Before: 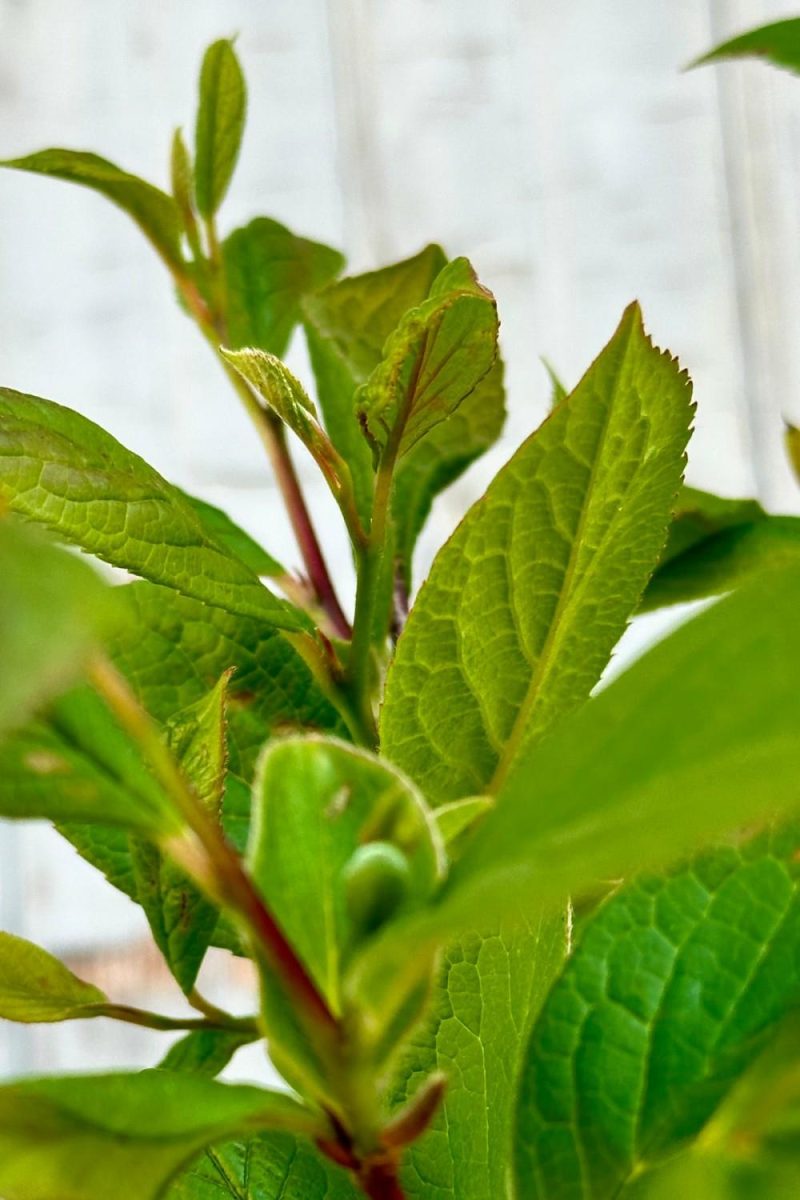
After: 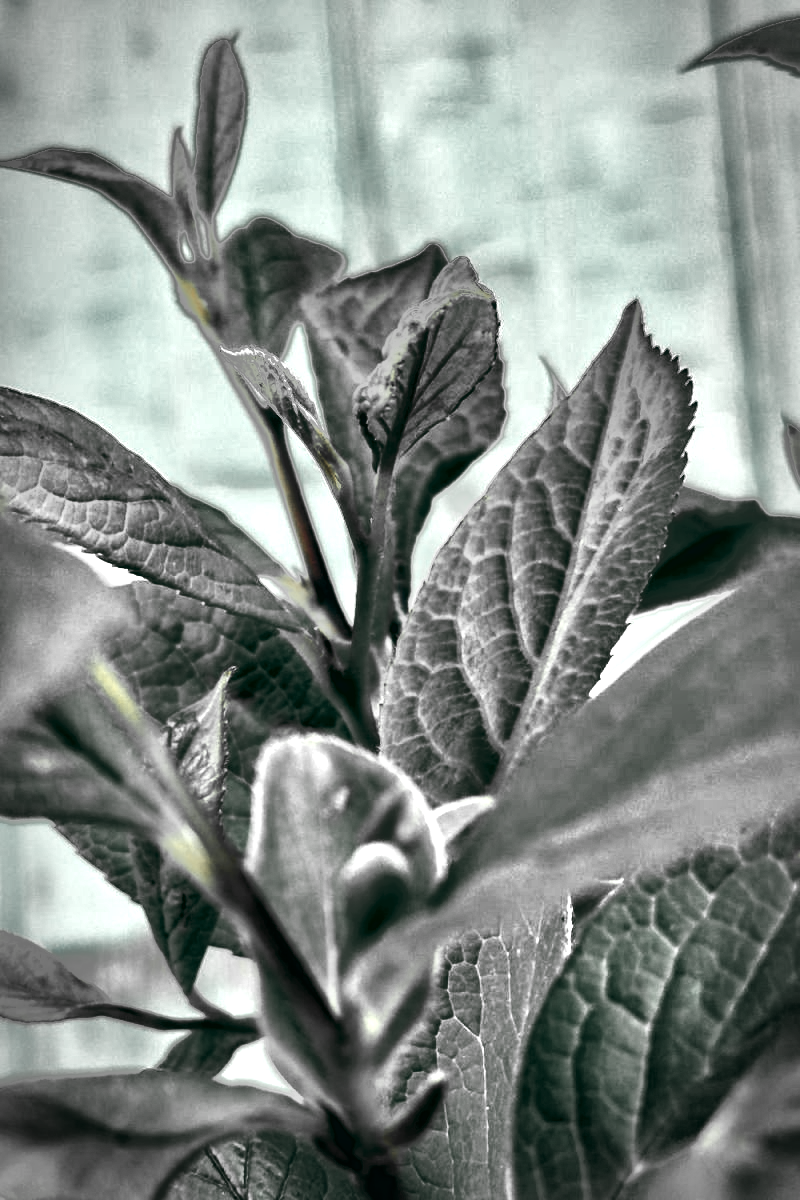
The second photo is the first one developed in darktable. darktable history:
tone curve: curves: ch0 [(0, 0) (0.004, 0.001) (0.133, 0.112) (0.325, 0.362) (0.832, 0.893) (1, 1)], color space Lab, linked channels, preserve colors none
vignetting: automatic ratio true
color correction: highlights a* -20.08, highlights b* 9.8, shadows a* -20.4, shadows b* -10.76
local contrast: mode bilateral grid, contrast 25, coarseness 47, detail 151%, midtone range 0.2
tone mapping: contrast compression 1.5, spatial extent 10 | blend: blend mode average, opacity 100%; mask: uniform (no mask)
color contrast: blue-yellow contrast 0.62
levels: levels [0.044, 0.475, 0.791]
color zones: curves: ch1 [(0, 0.679) (0.143, 0.647) (0.286, 0.261) (0.378, -0.011) (0.571, 0.396) (0.714, 0.399) (0.857, 0.406) (1, 0.679)]
